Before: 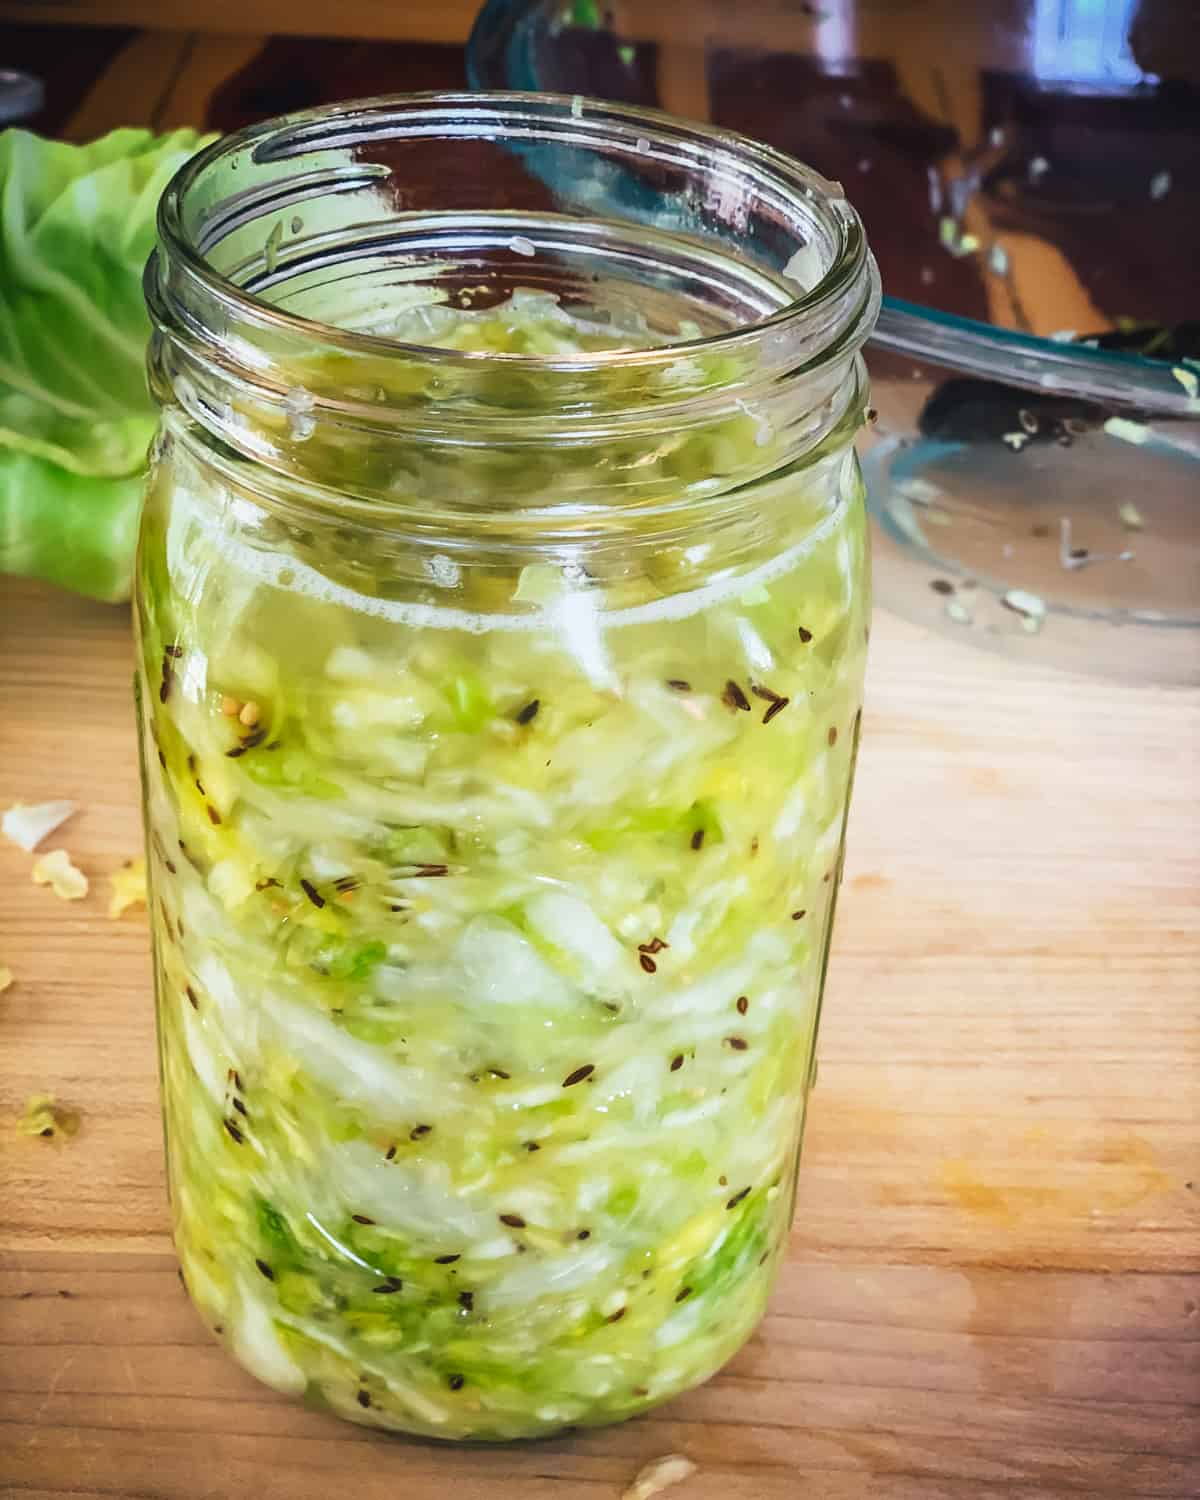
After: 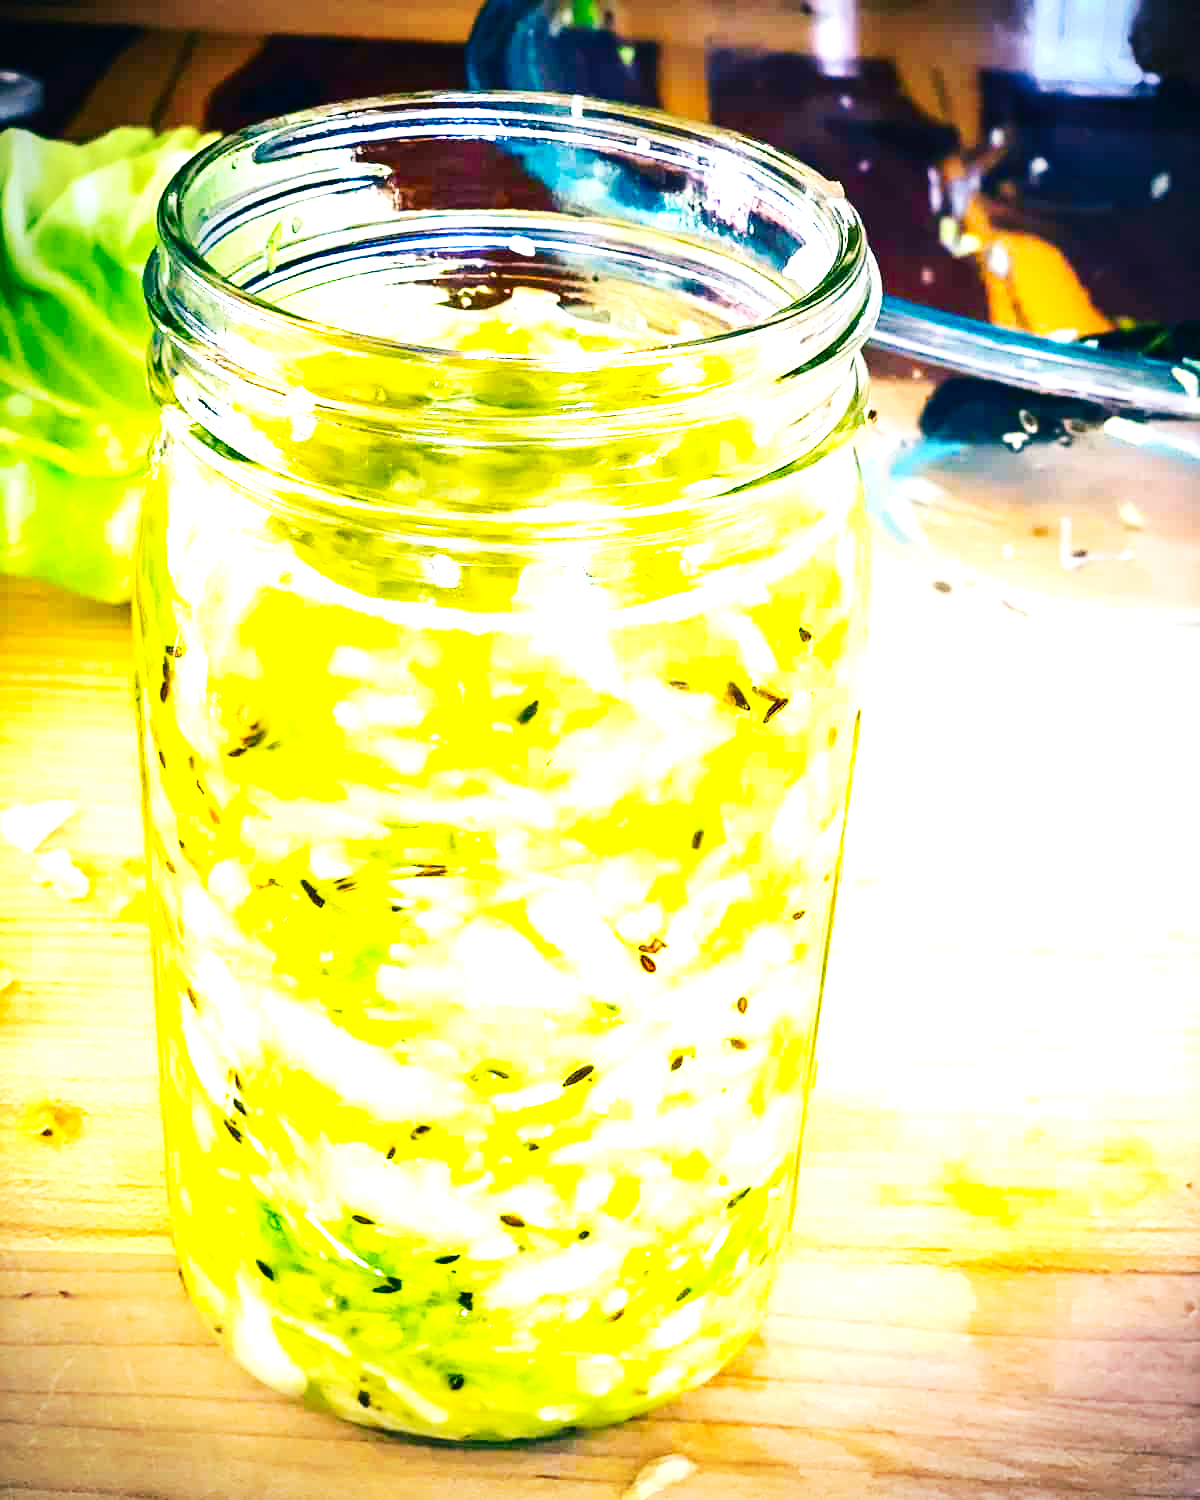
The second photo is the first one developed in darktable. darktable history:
exposure: exposure 1.485 EV, compensate highlight preservation false
color balance rgb: shadows lift › luminance -29.127%, shadows lift › chroma 10.277%, shadows lift › hue 231.36°, linear chroma grading › global chroma 9.155%, perceptual saturation grading › global saturation 29.471%, perceptual brilliance grading › highlights 10.073%, perceptual brilliance grading › shadows -4.992%
base curve: curves: ch0 [(0, 0) (0.032, 0.025) (0.121, 0.166) (0.206, 0.329) (0.605, 0.79) (1, 1)], preserve colors none
contrast brightness saturation: contrast 0.12, brightness -0.118, saturation 0.205
vignetting: on, module defaults
